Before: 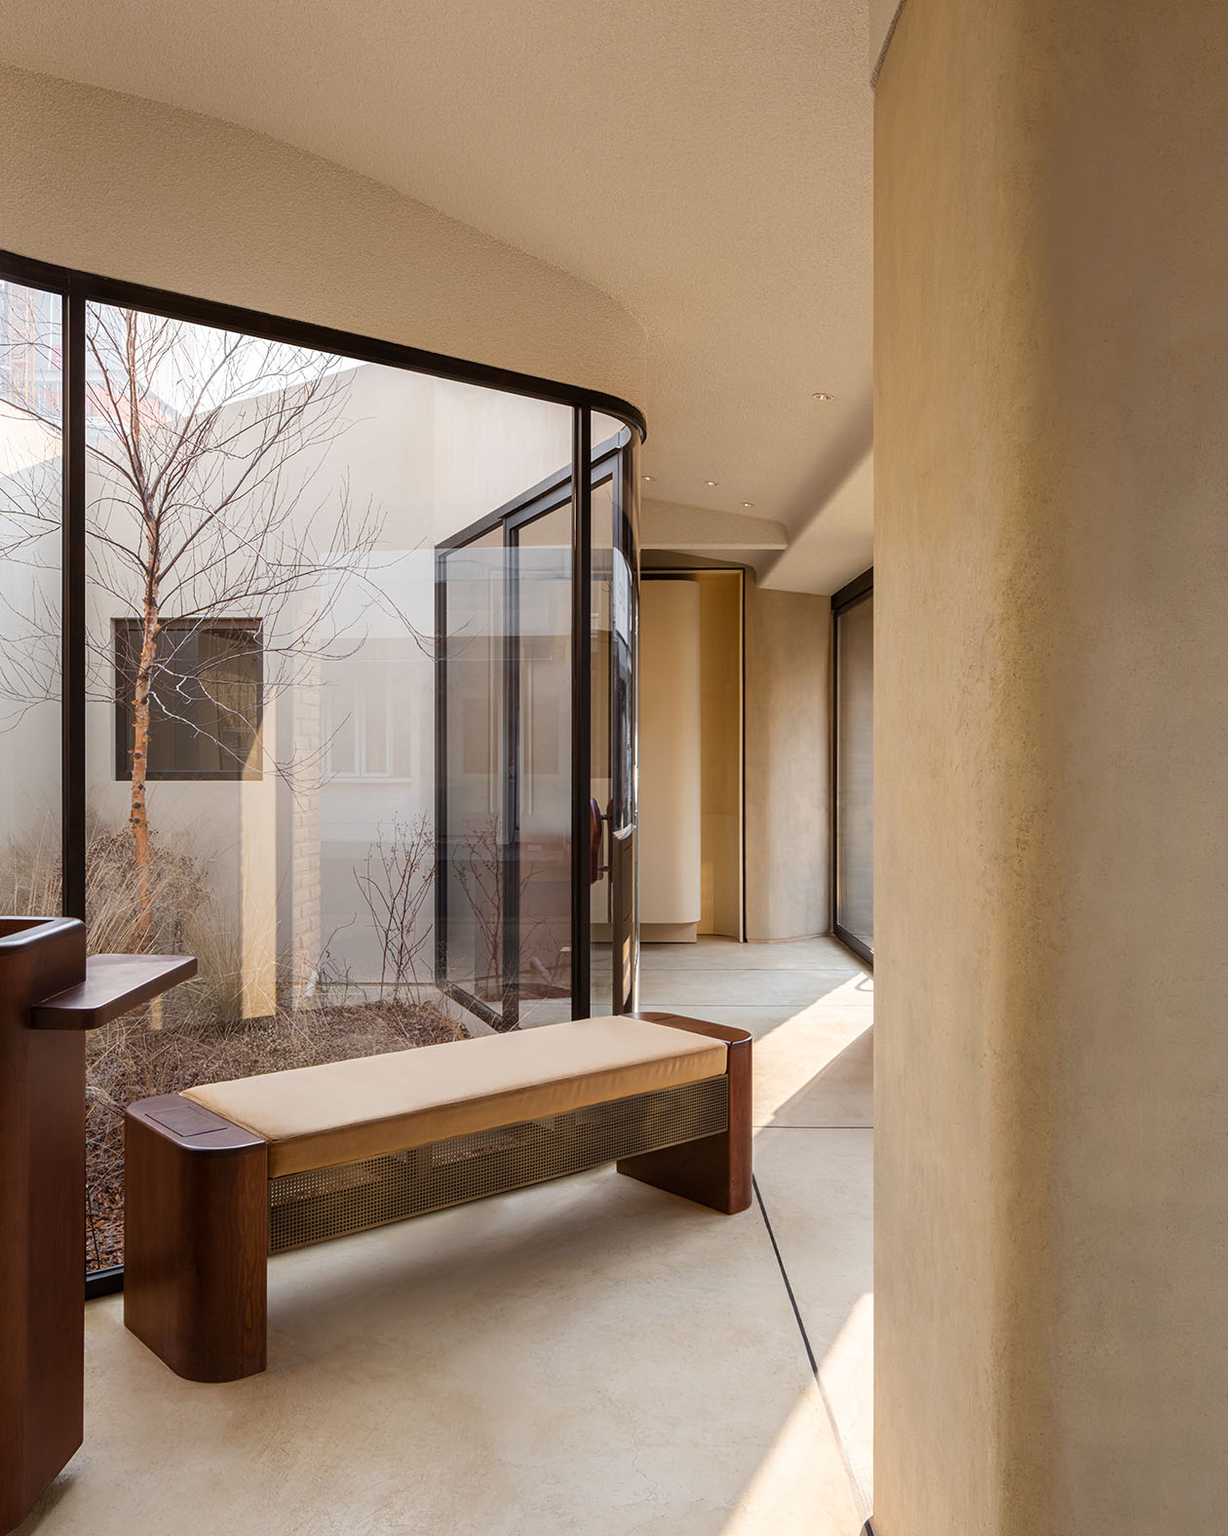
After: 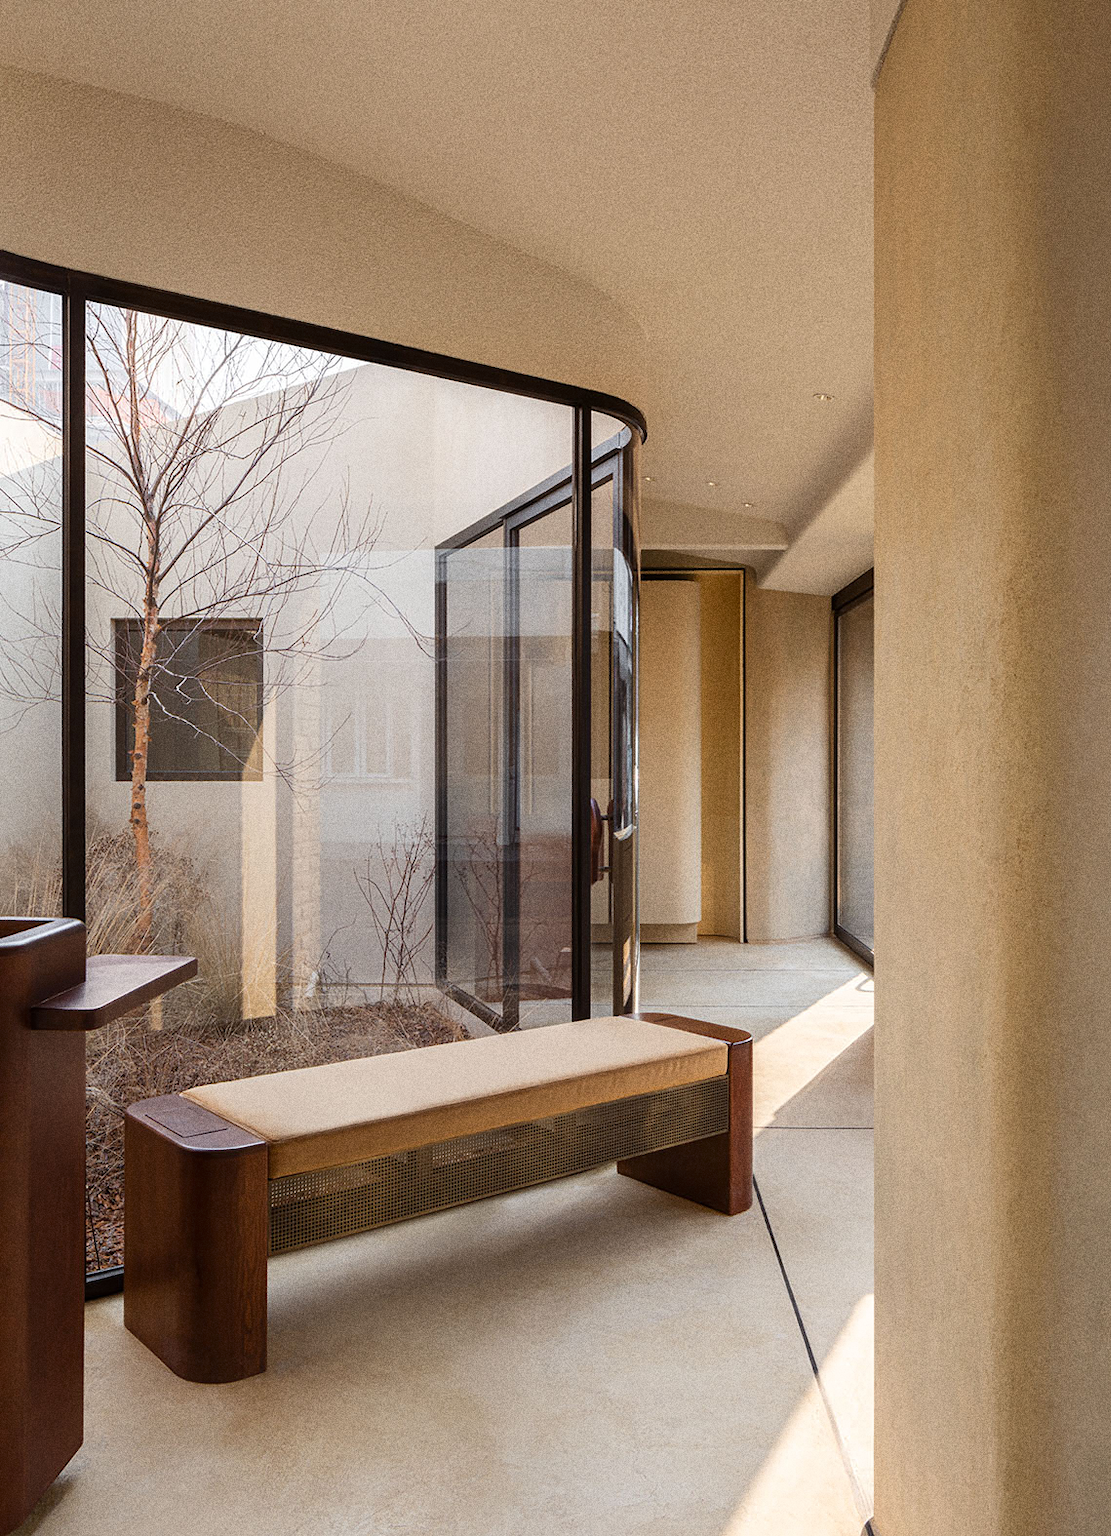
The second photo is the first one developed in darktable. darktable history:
grain: coarseness 0.09 ISO, strength 40%
crop: right 9.509%, bottom 0.031%
